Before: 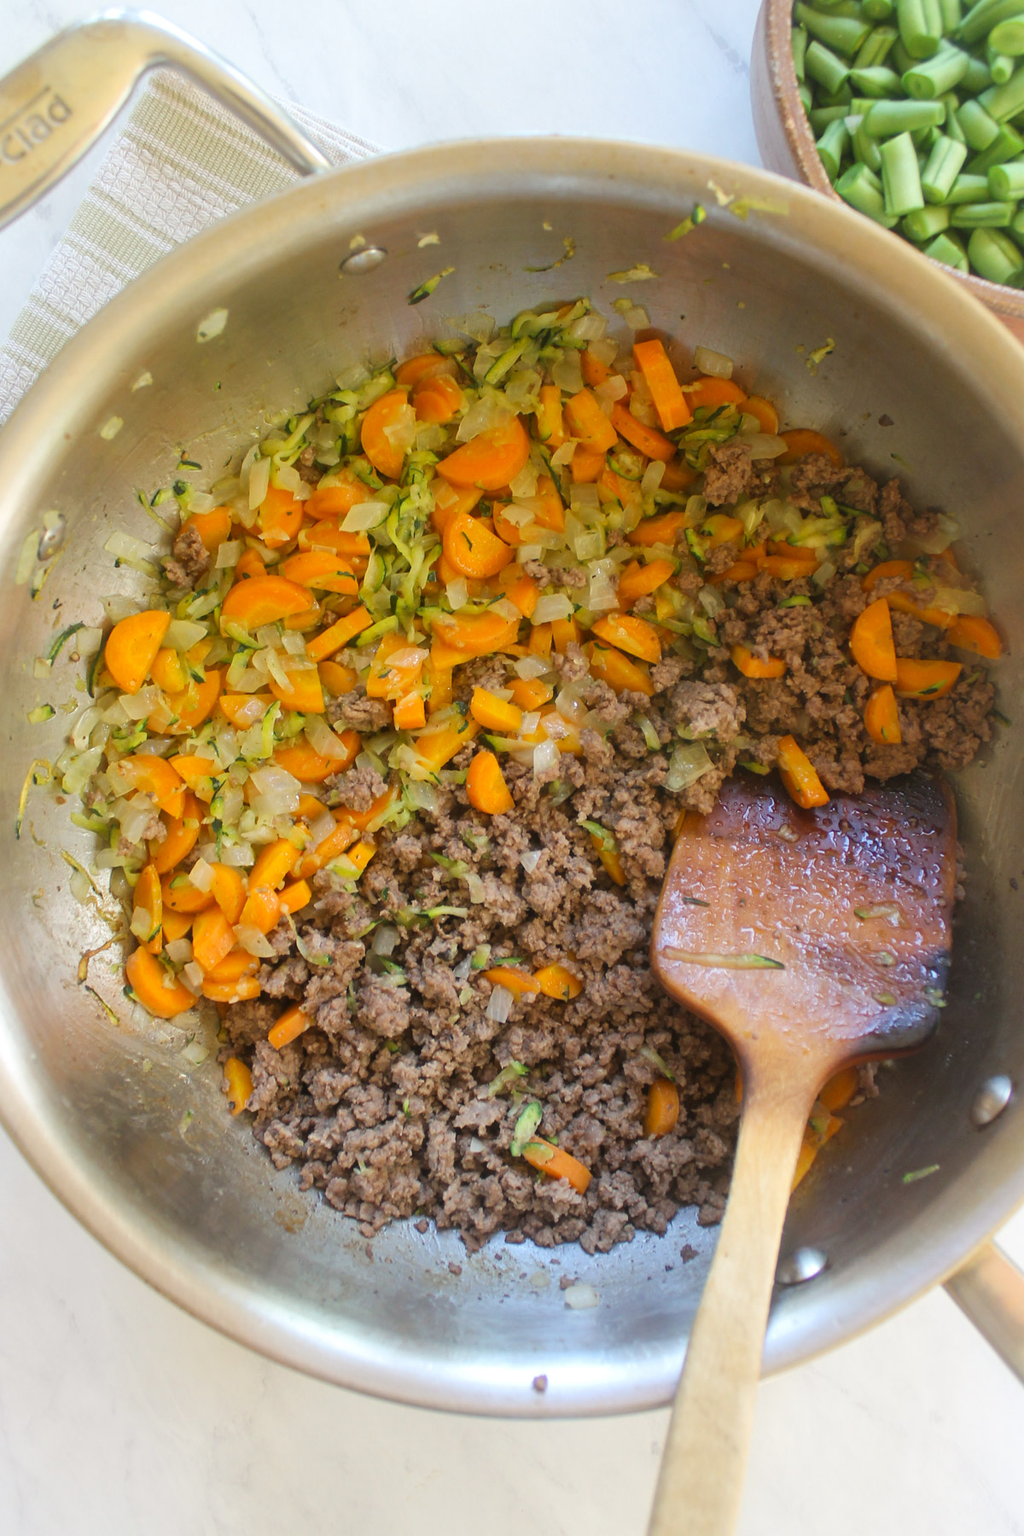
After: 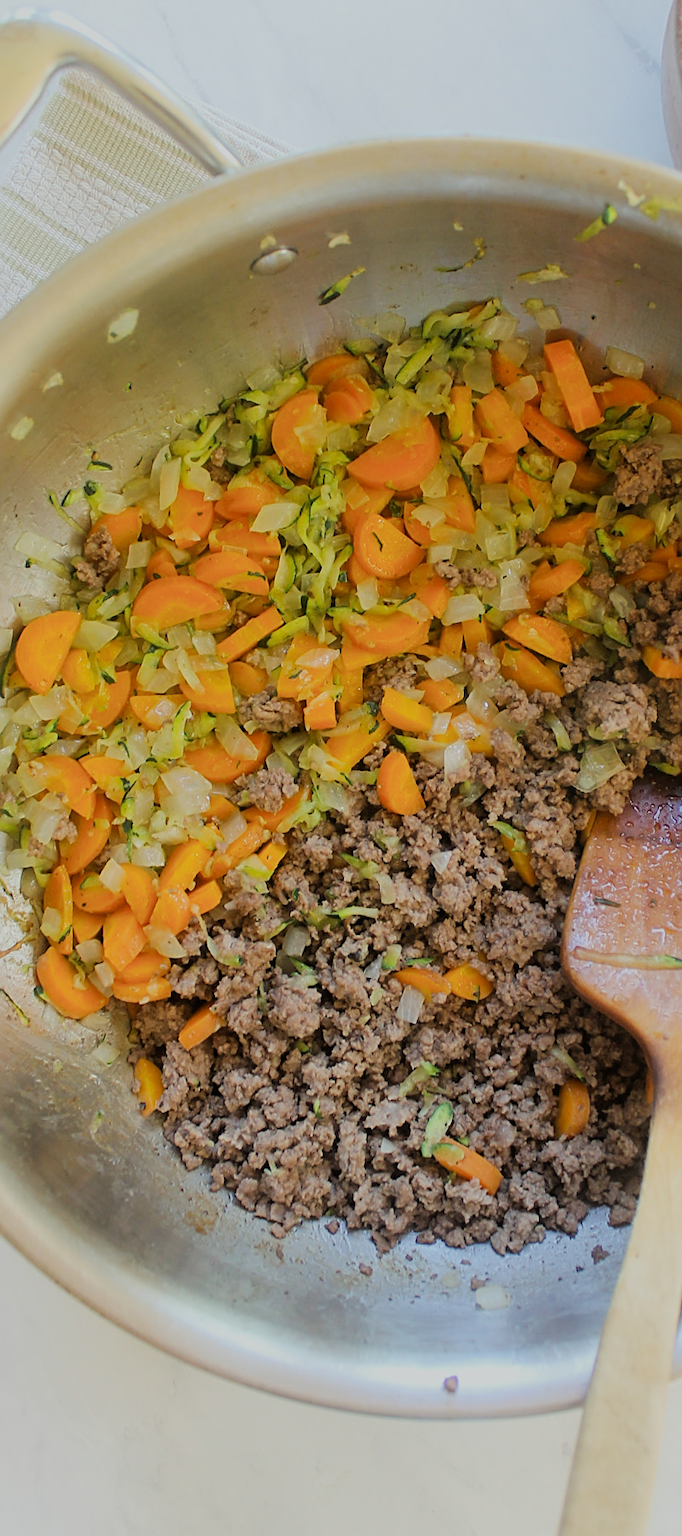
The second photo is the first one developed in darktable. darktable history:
sharpen: on, module defaults
crop and rotate: left 8.786%, right 24.548%
filmic rgb: black relative exposure -7.32 EV, white relative exposure 5.09 EV, hardness 3.2
white balance: red 0.978, blue 0.999
